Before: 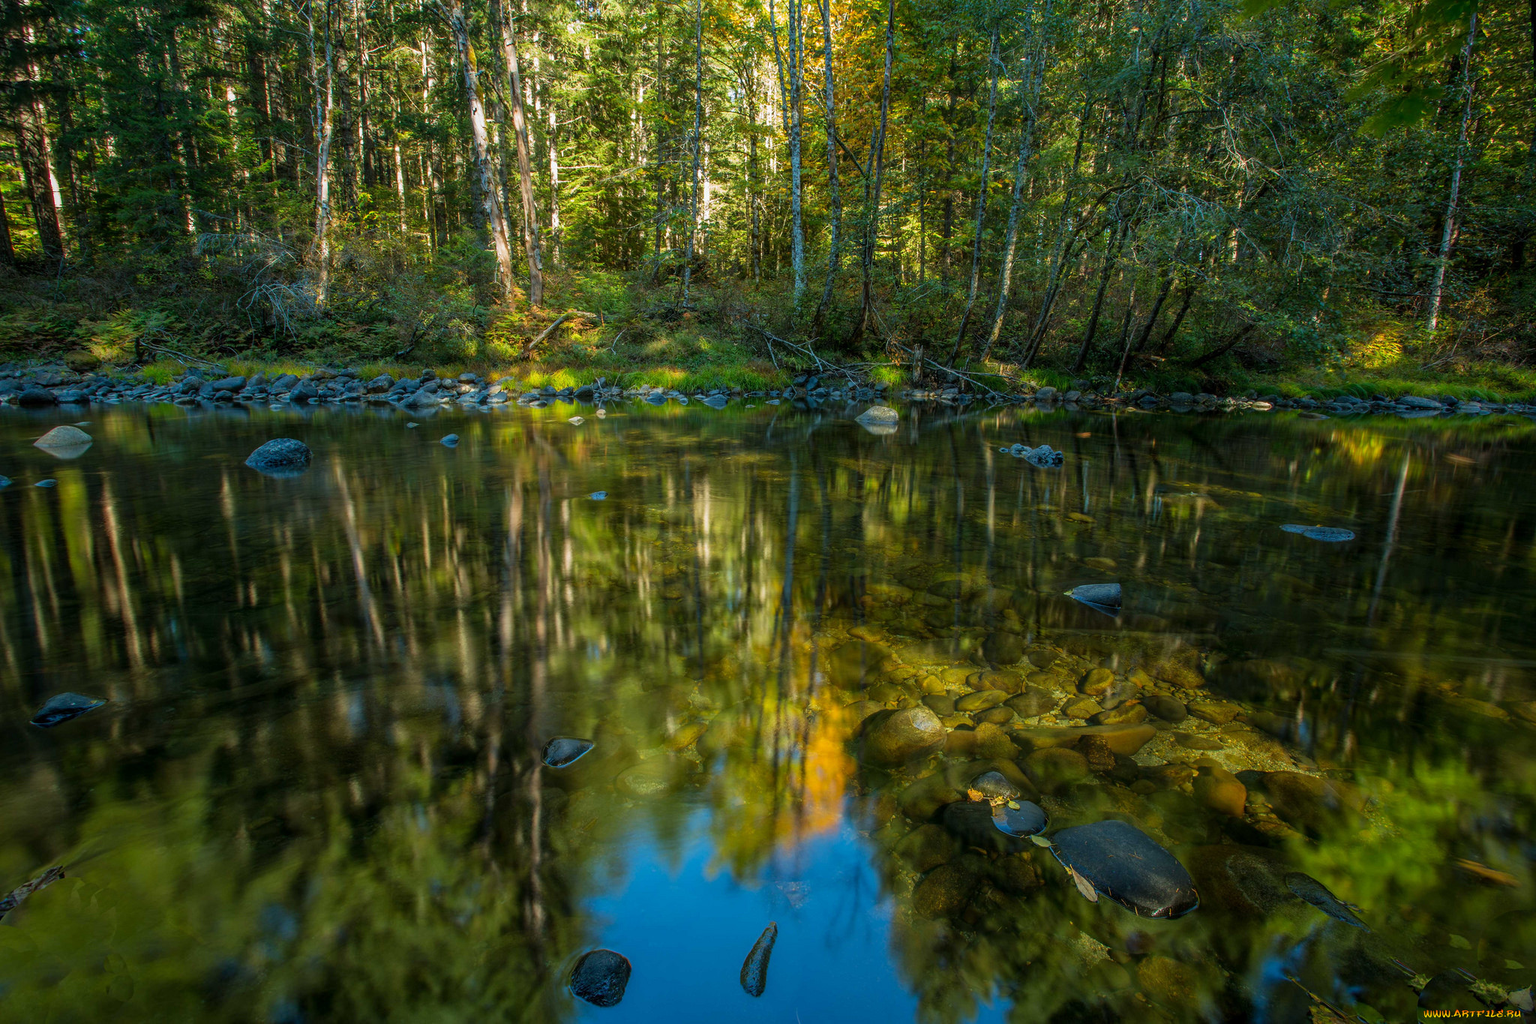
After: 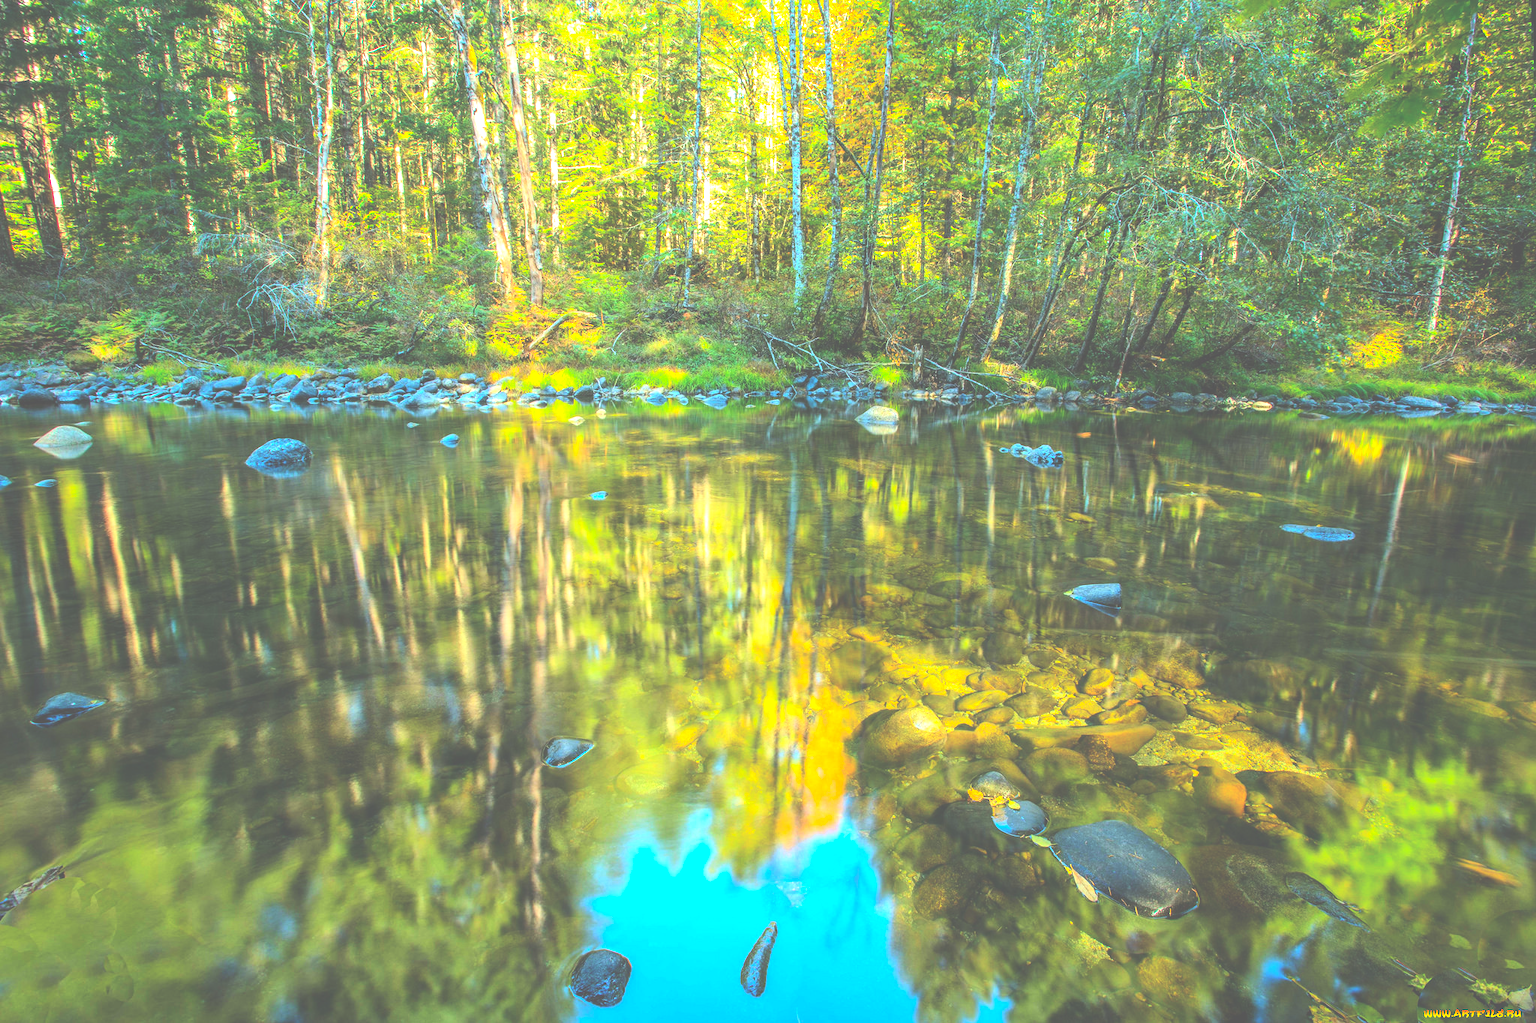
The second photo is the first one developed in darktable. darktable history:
color zones: curves: ch0 [(0.068, 0.464) (0.25, 0.5) (0.48, 0.508) (0.75, 0.536) (0.886, 0.476) (0.967, 0.456)]; ch1 [(0.066, 0.456) (0.25, 0.5) (0.616, 0.508) (0.746, 0.56) (0.934, 0.444)]
contrast brightness saturation: contrast 0.239, brightness 0.255, saturation 0.389
exposure: black level correction -0.024, exposure 1.397 EV, compensate highlight preservation false
